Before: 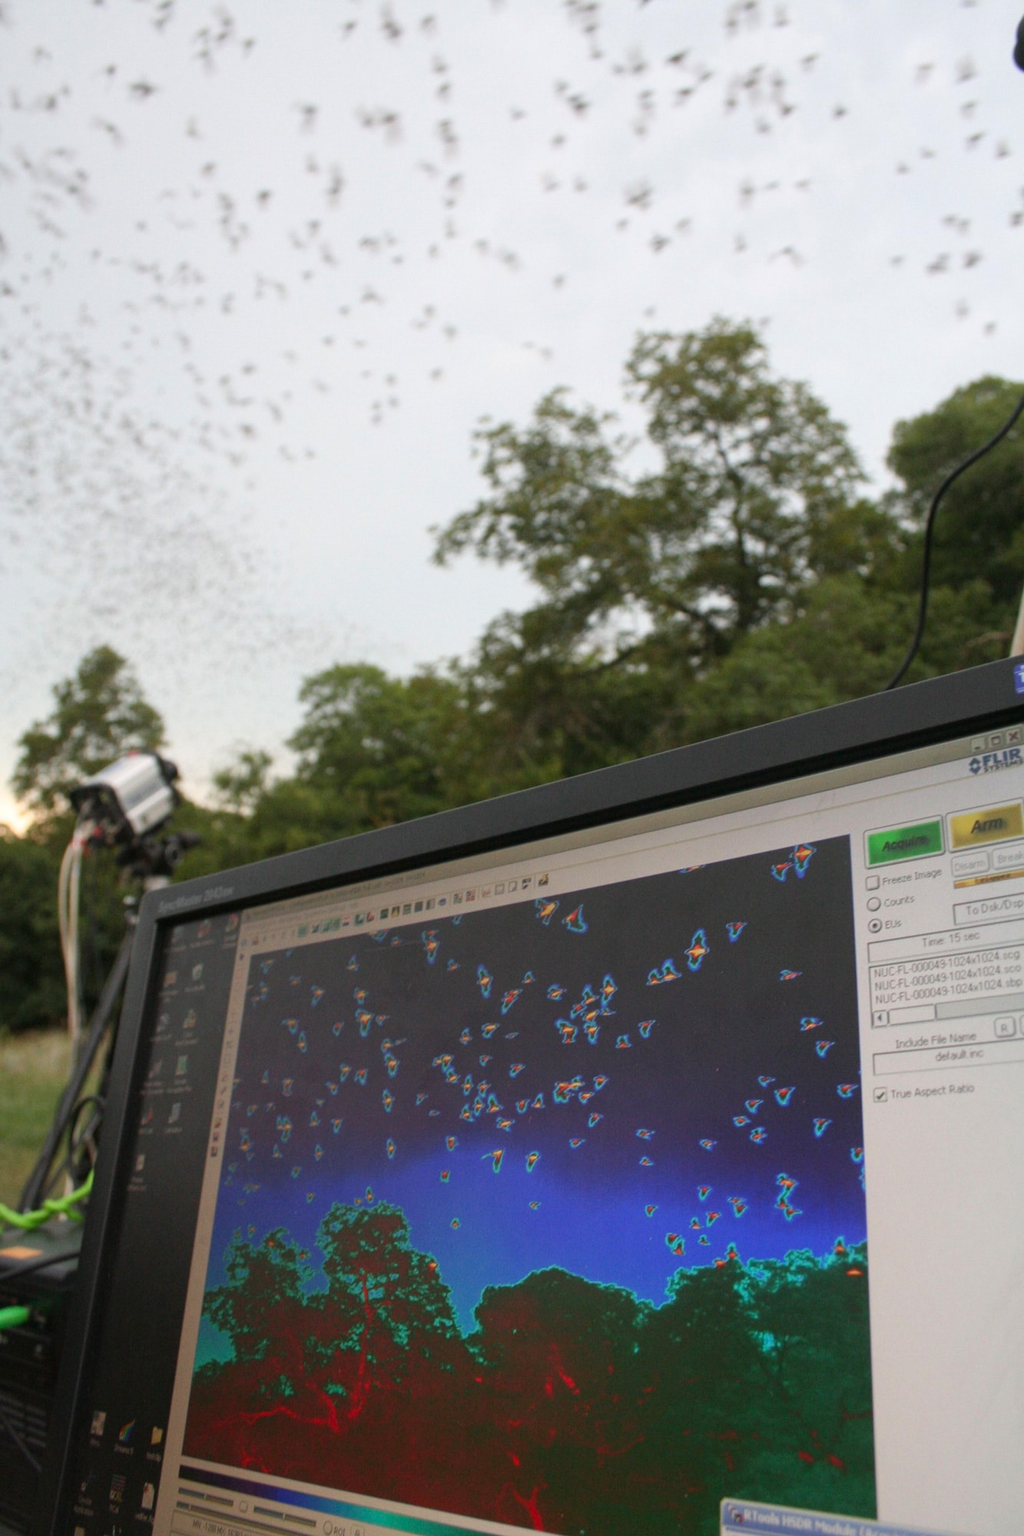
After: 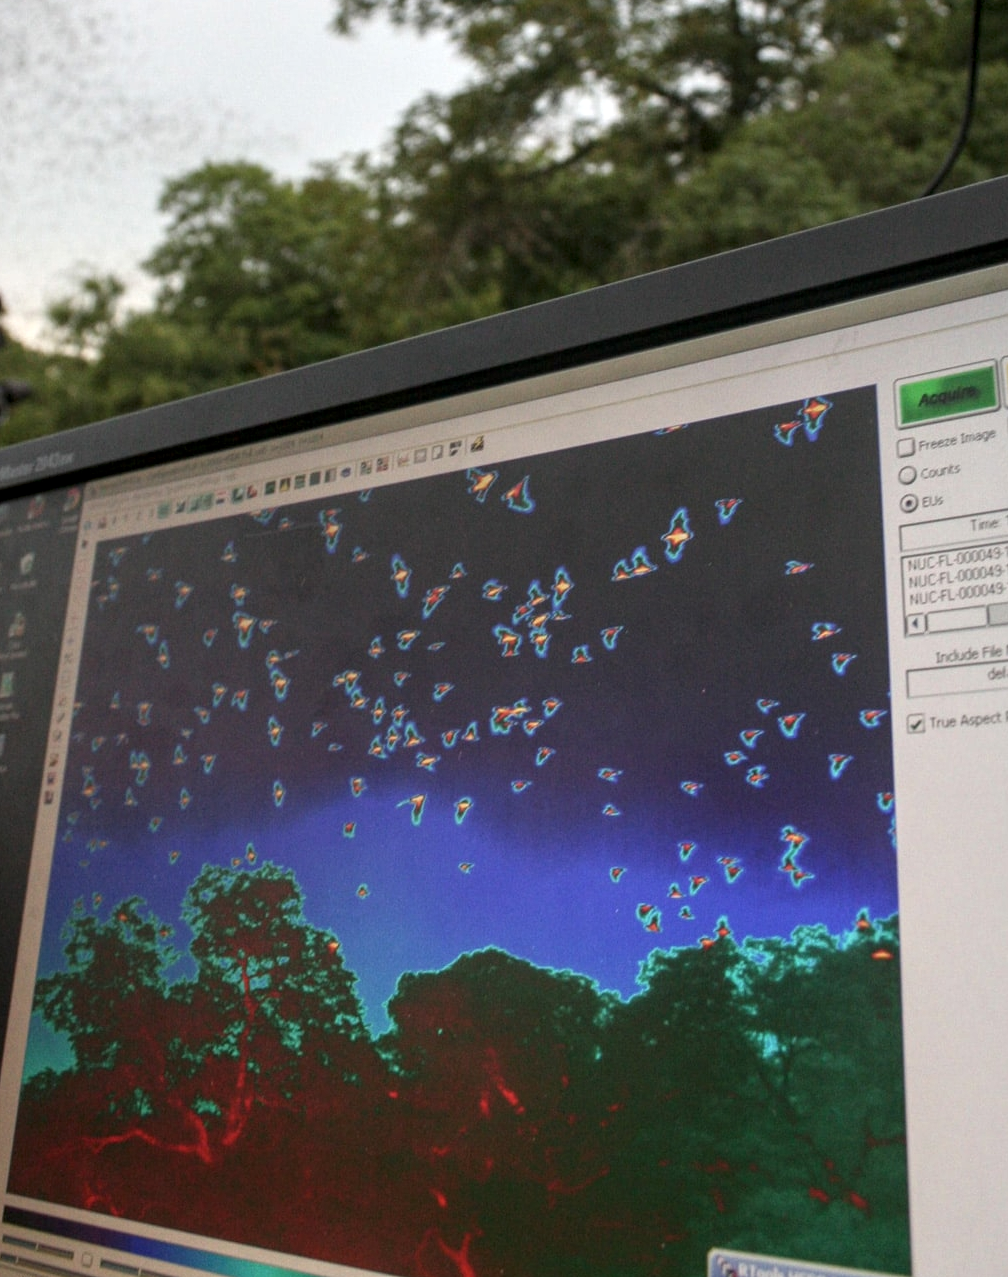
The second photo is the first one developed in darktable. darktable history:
exposure: exposure 0.207 EV, compensate highlight preservation false
crop and rotate: left 17.299%, top 35.115%, right 7.015%, bottom 1.024%
contrast brightness saturation: contrast -0.08, brightness -0.04, saturation -0.11
local contrast: detail 150%
